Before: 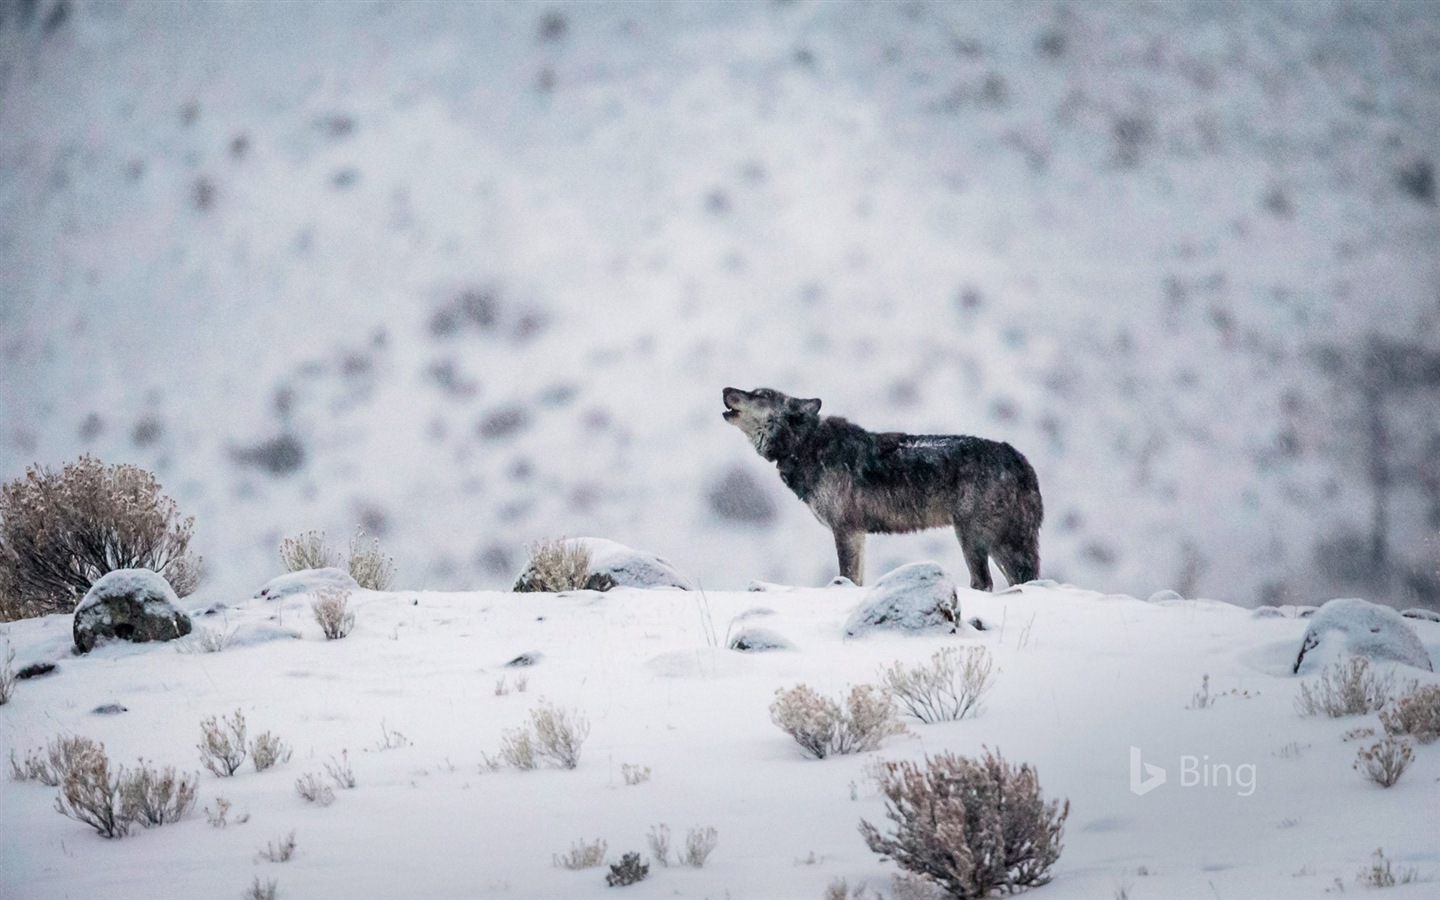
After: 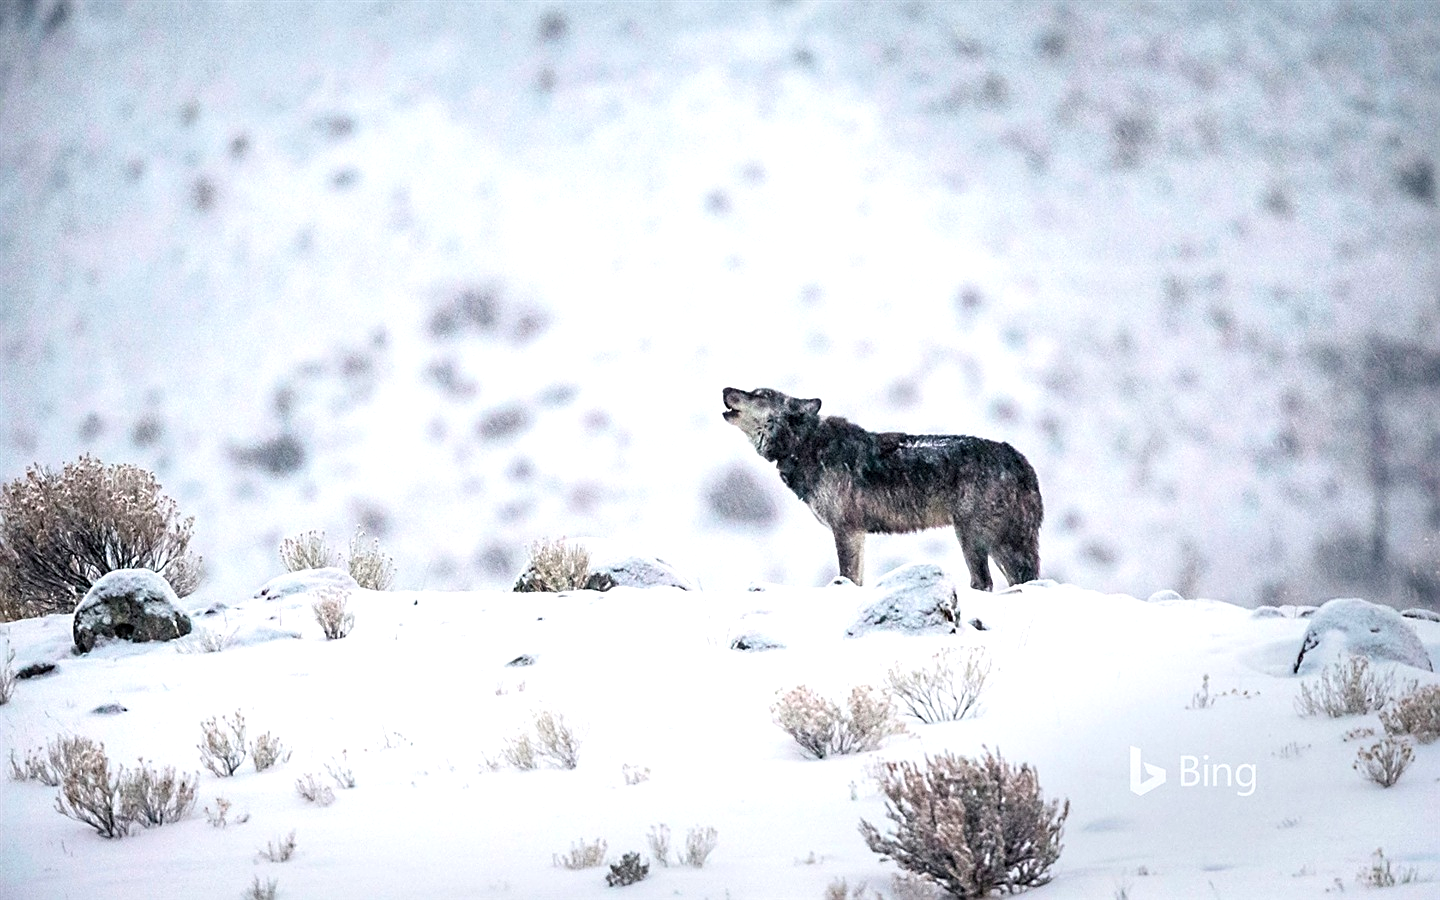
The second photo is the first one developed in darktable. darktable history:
sharpen: on, module defaults
color balance rgb: perceptual saturation grading › global saturation 0.502%
exposure: exposure 0.671 EV, compensate highlight preservation false
